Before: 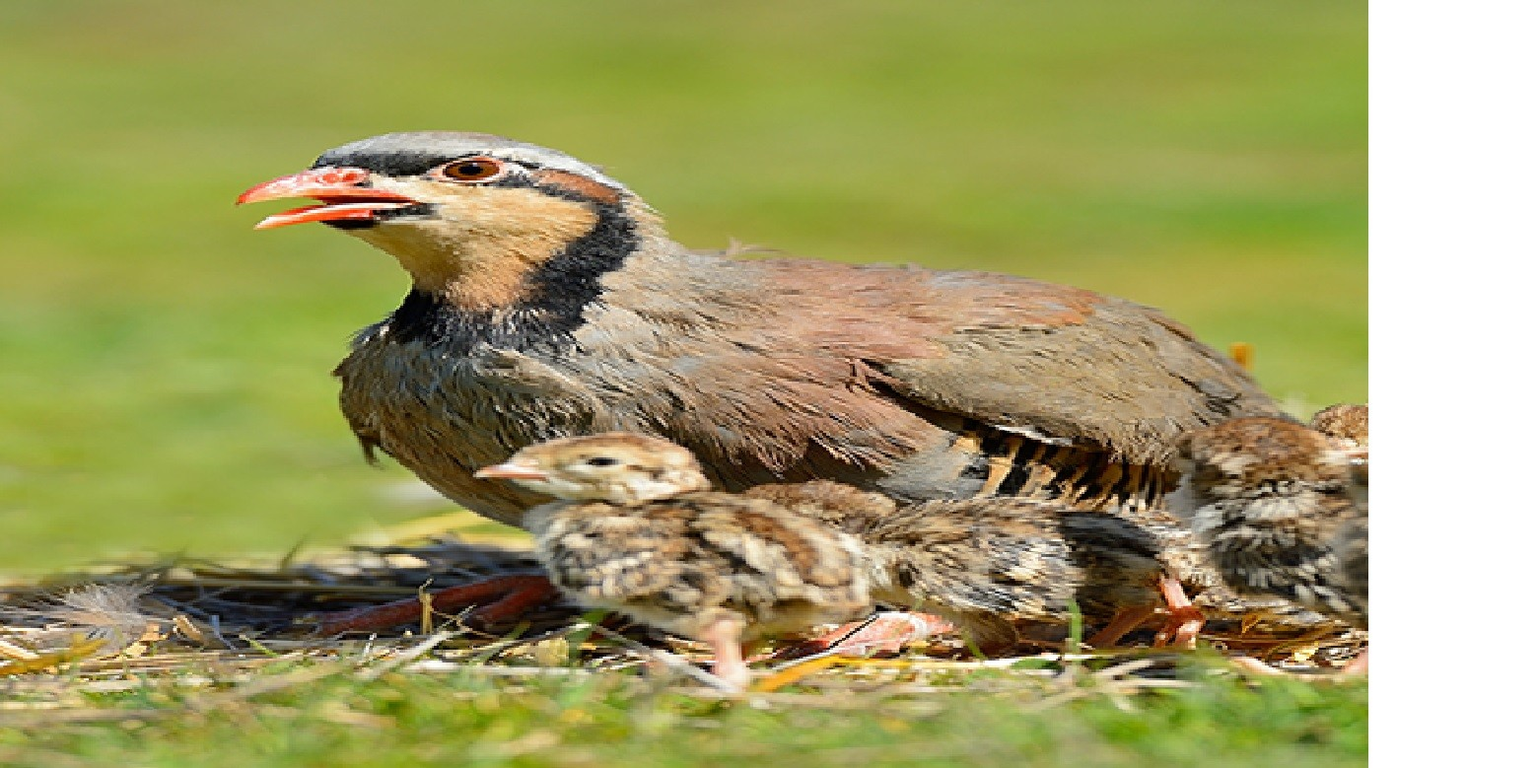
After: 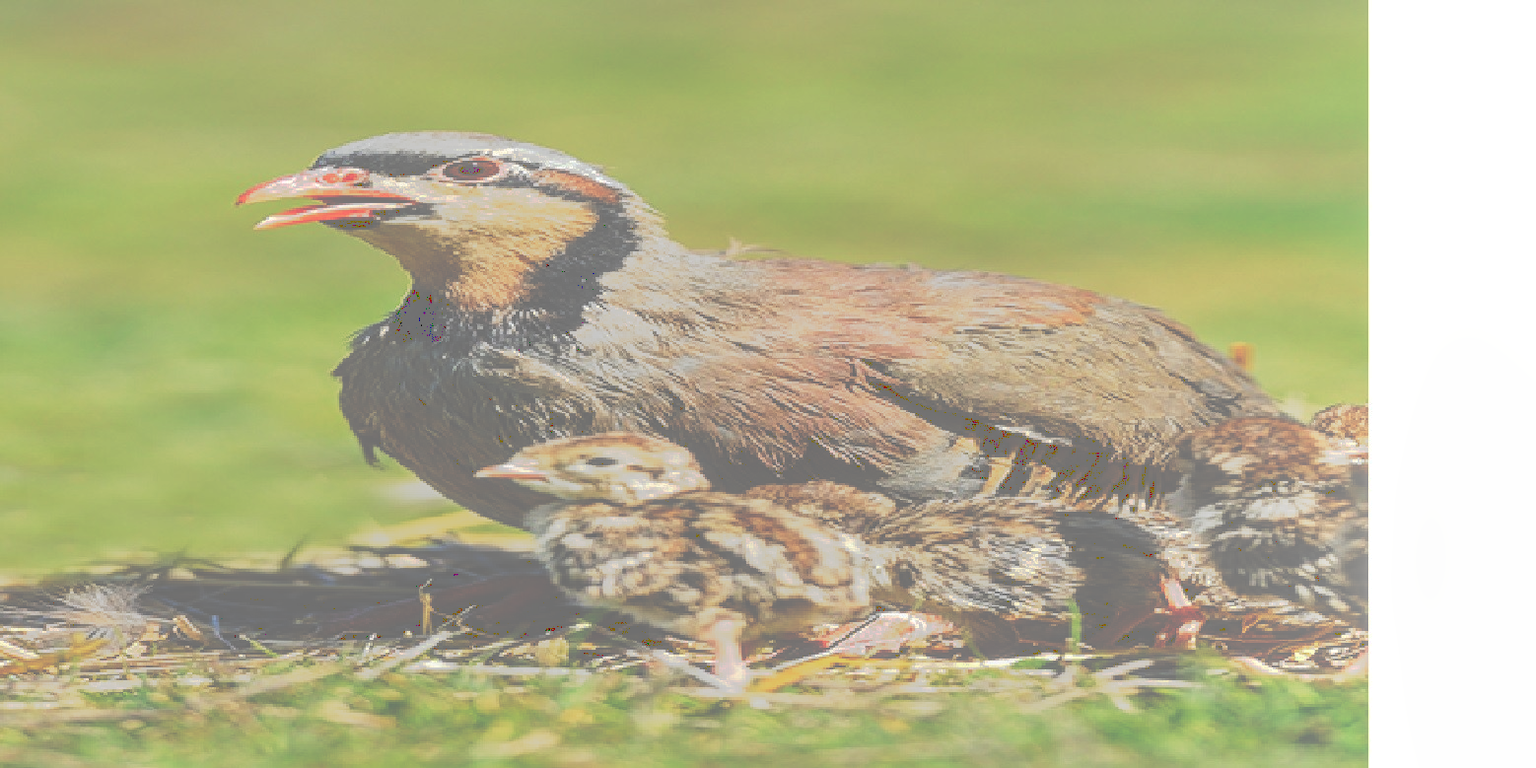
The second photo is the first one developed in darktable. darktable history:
tone curve: curves: ch0 [(0, 0) (0.003, 0.437) (0.011, 0.438) (0.025, 0.441) (0.044, 0.441) (0.069, 0.441) (0.1, 0.444) (0.136, 0.447) (0.177, 0.452) (0.224, 0.457) (0.277, 0.466) (0.335, 0.485) (0.399, 0.514) (0.468, 0.558) (0.543, 0.616) (0.623, 0.686) (0.709, 0.76) (0.801, 0.803) (0.898, 0.825) (1, 1)], preserve colors none
local contrast: highlights 73%, shadows 15%, midtone range 0.197
